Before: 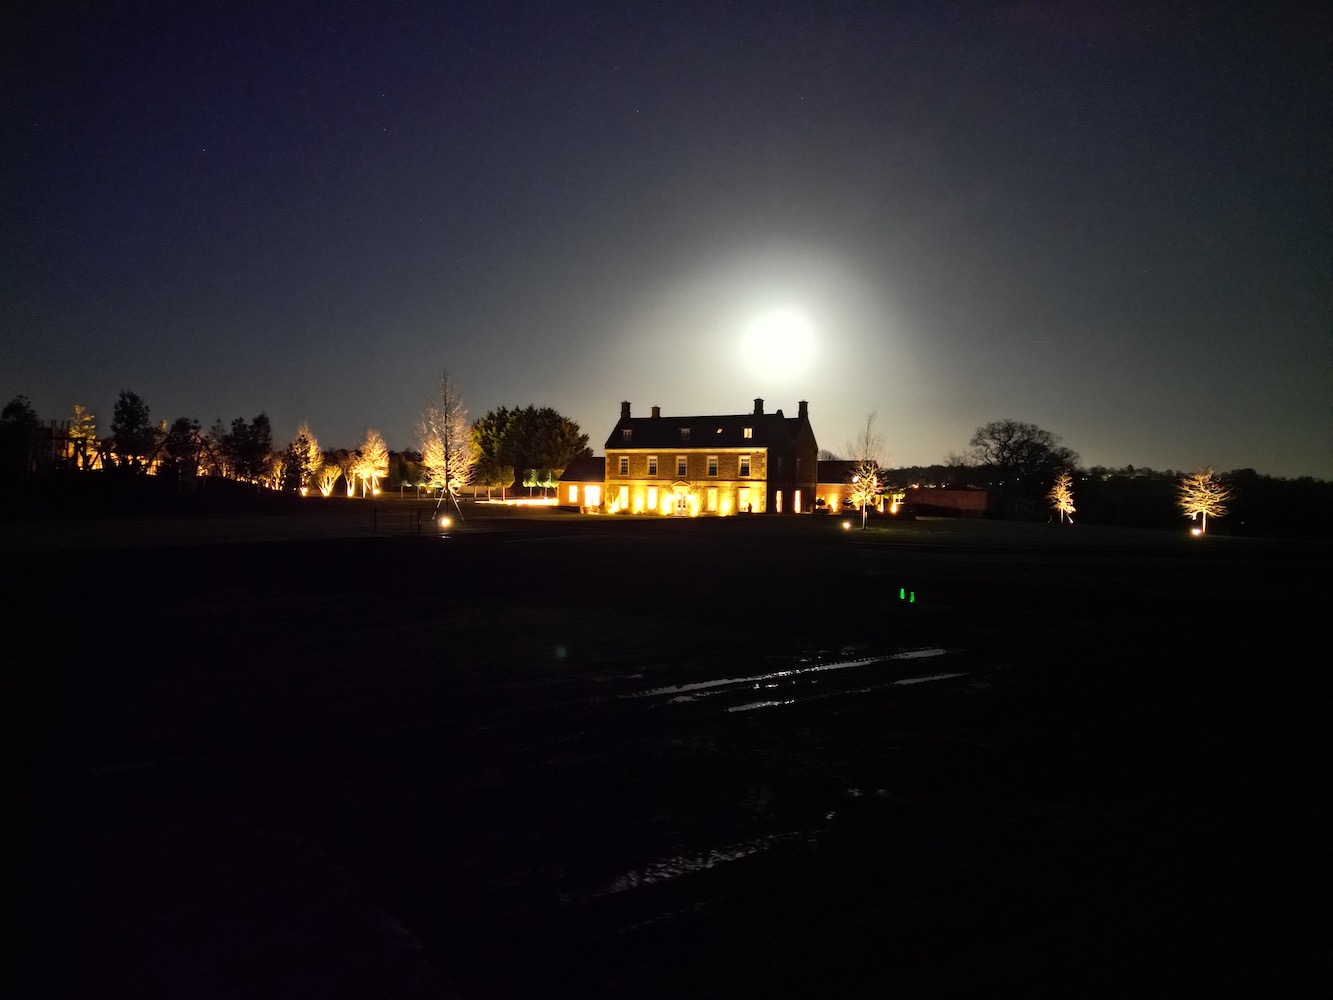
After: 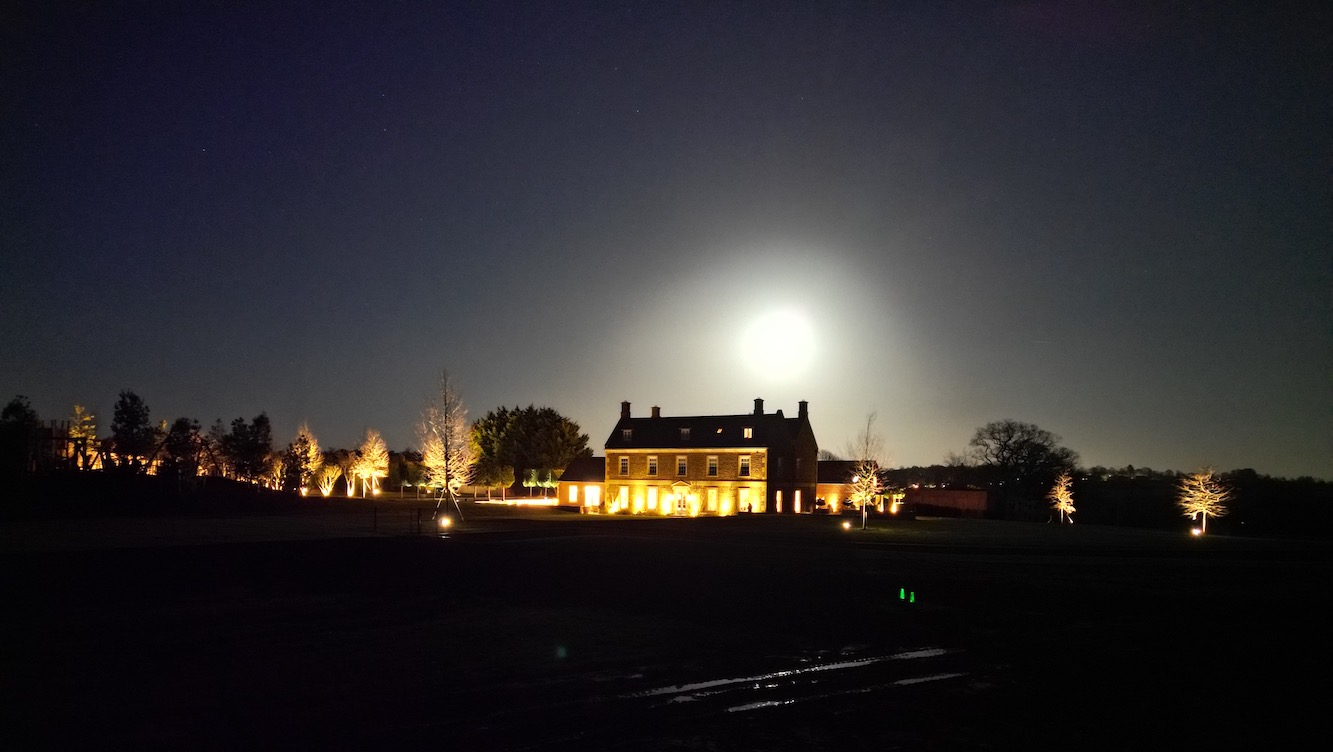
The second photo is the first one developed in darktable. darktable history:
crop: bottom 24.757%
